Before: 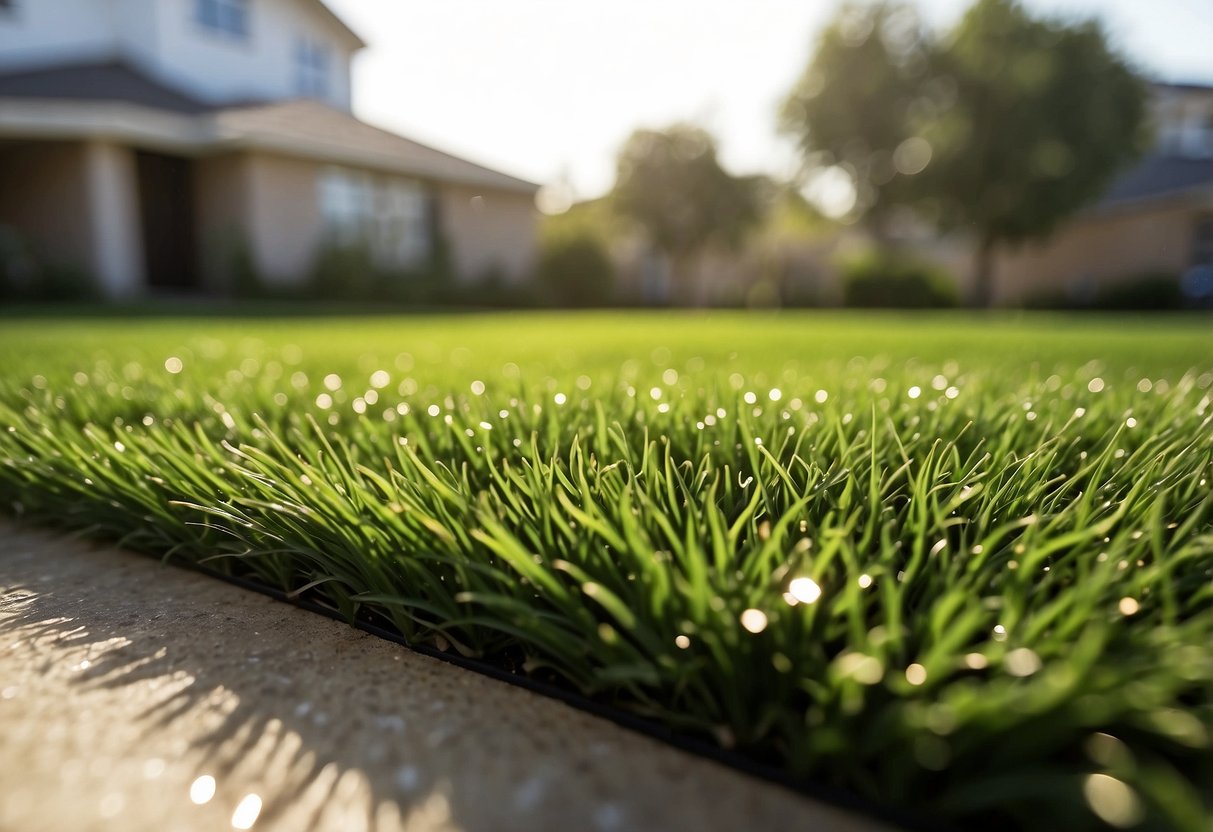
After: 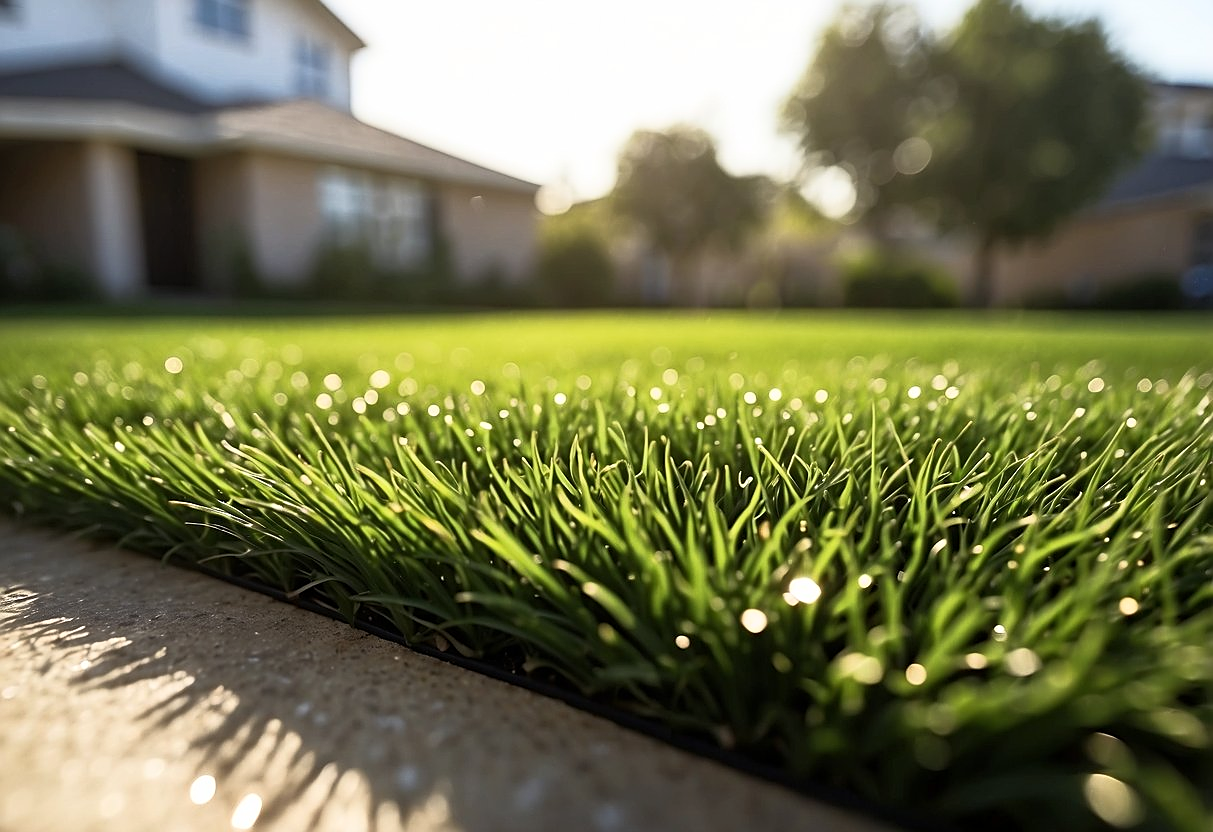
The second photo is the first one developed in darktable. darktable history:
base curve: curves: ch0 [(0, 0) (0.257, 0.25) (0.482, 0.586) (0.757, 0.871) (1, 1)]
sharpen: on, module defaults
